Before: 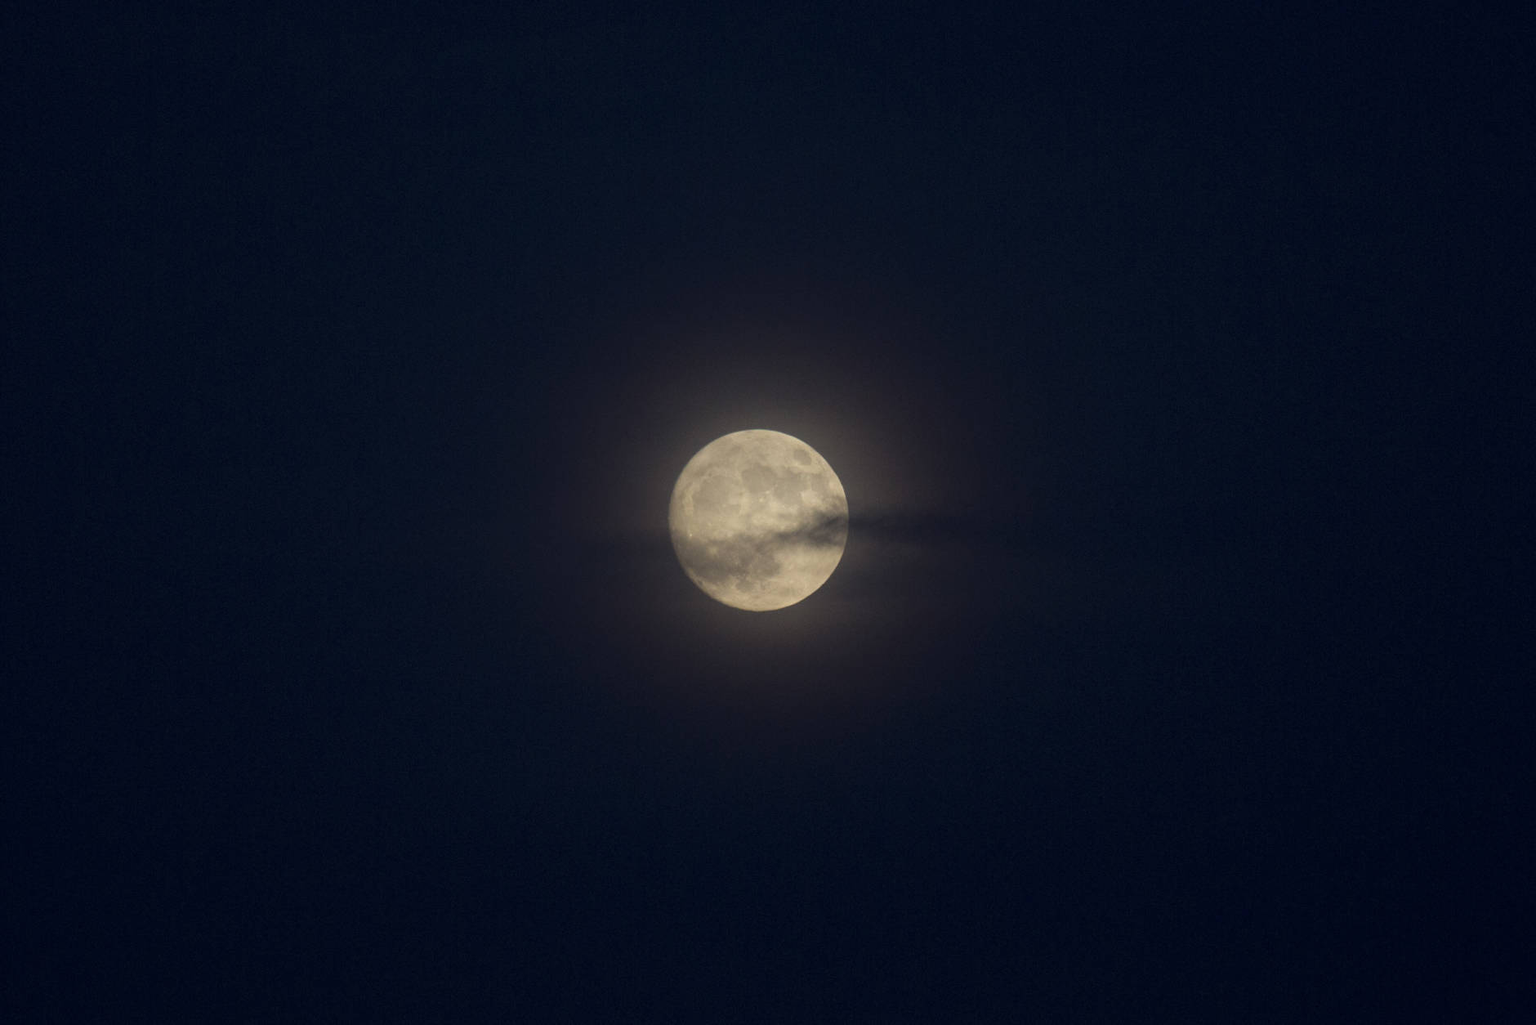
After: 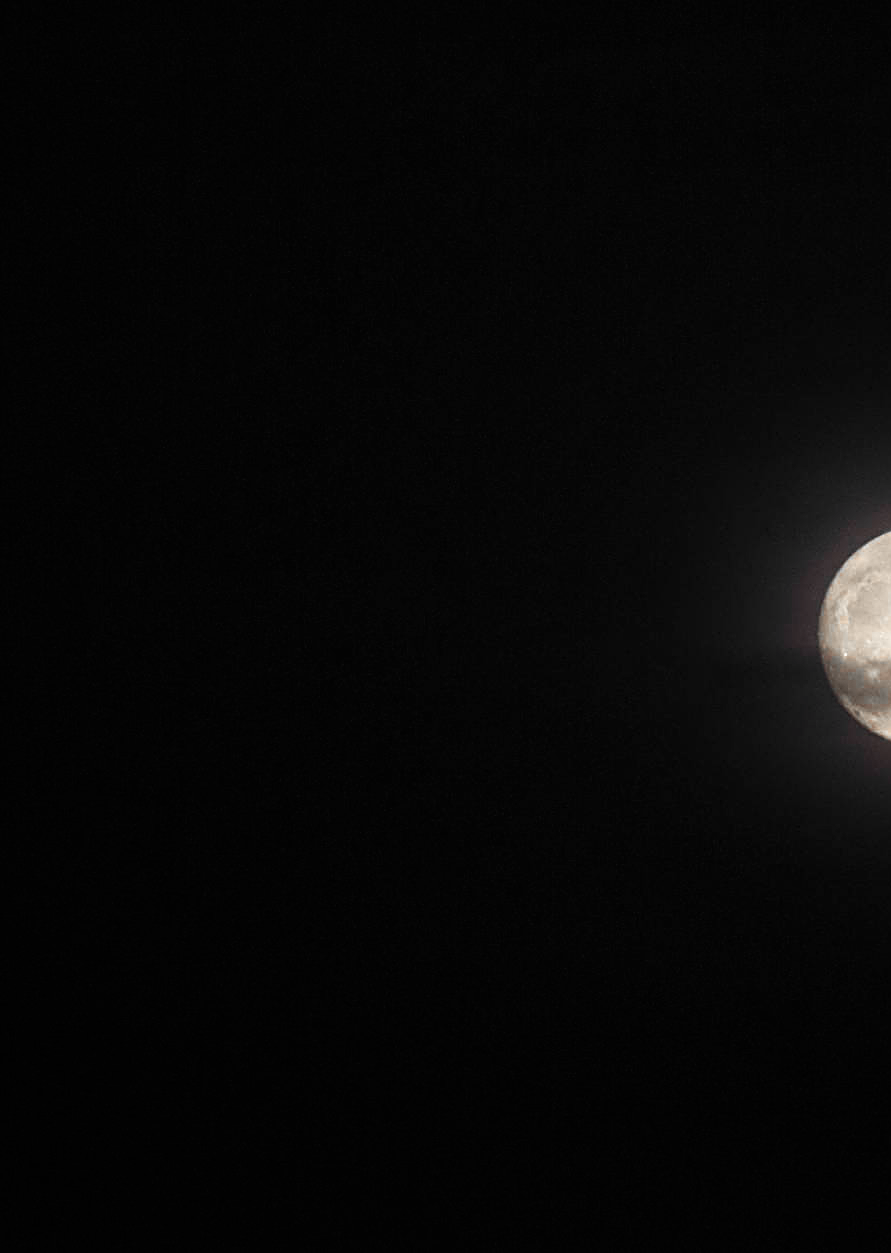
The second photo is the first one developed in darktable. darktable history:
local contrast: mode bilateral grid, contrast 21, coarseness 50, detail 120%, midtone range 0.2
crop and rotate: left 0.022%, top 0%, right 52.57%
tone equalizer: -8 EV -0.787 EV, -7 EV -0.711 EV, -6 EV -0.627 EV, -5 EV -0.409 EV, -3 EV 0.375 EV, -2 EV 0.6 EV, -1 EV 0.694 EV, +0 EV 0.726 EV, edges refinement/feathering 500, mask exposure compensation -1.57 EV, preserve details no
sharpen: radius 2.534, amount 0.625
contrast brightness saturation: contrast 0.103, brightness 0.038, saturation 0.089
color zones: curves: ch0 [(0, 0.497) (0.096, 0.361) (0.221, 0.538) (0.429, 0.5) (0.571, 0.5) (0.714, 0.5) (0.857, 0.5) (1, 0.497)]; ch1 [(0, 0.5) (0.143, 0.5) (0.257, -0.002) (0.429, 0.04) (0.571, -0.001) (0.714, -0.015) (0.857, 0.024) (1, 0.5)]
